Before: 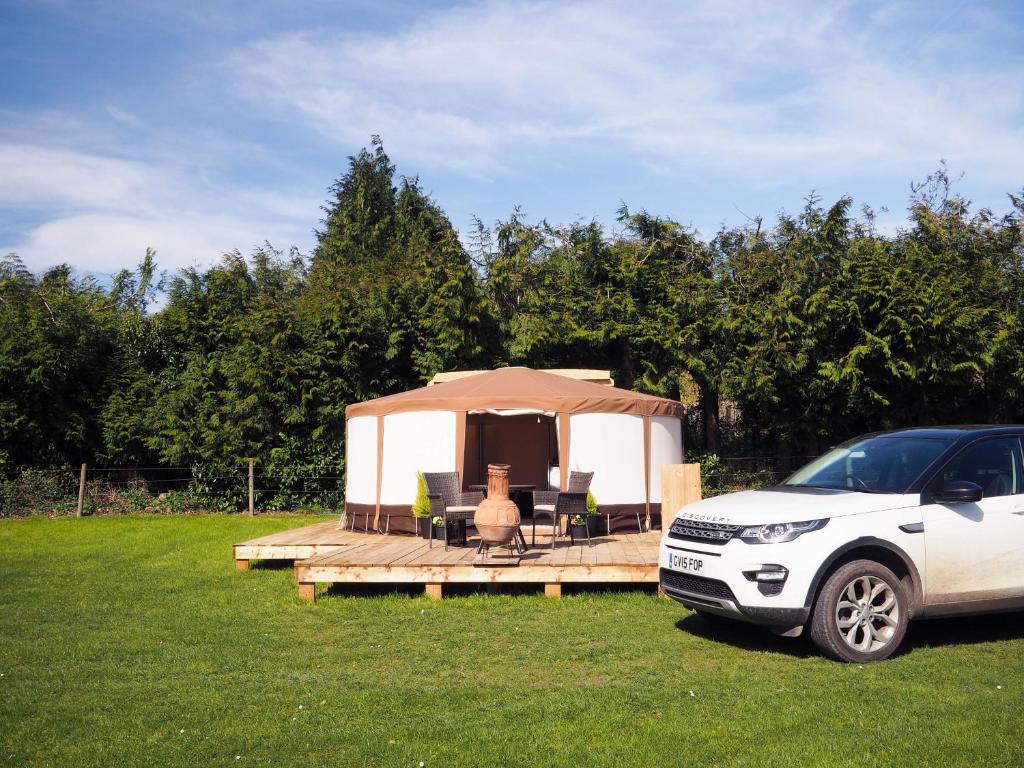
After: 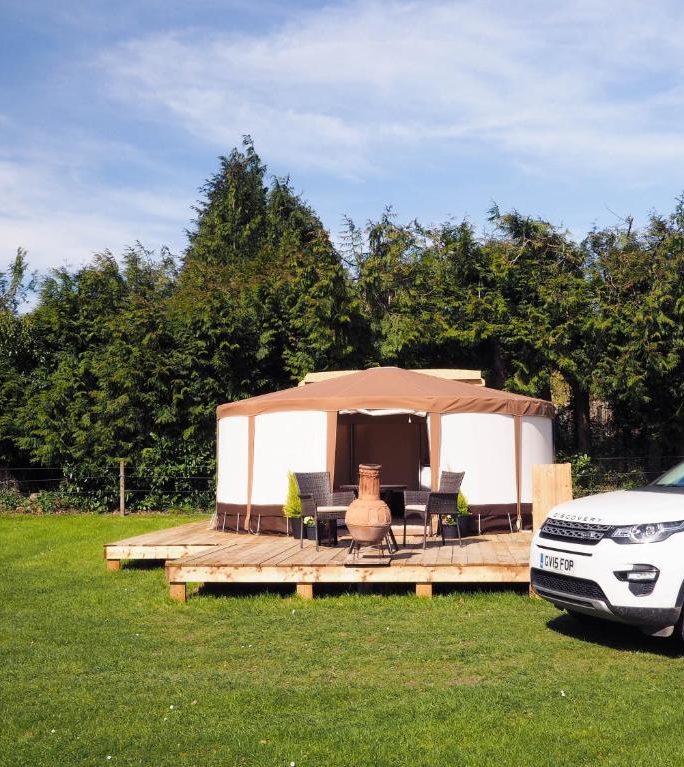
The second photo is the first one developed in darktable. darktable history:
crop and rotate: left 12.691%, right 20.464%
